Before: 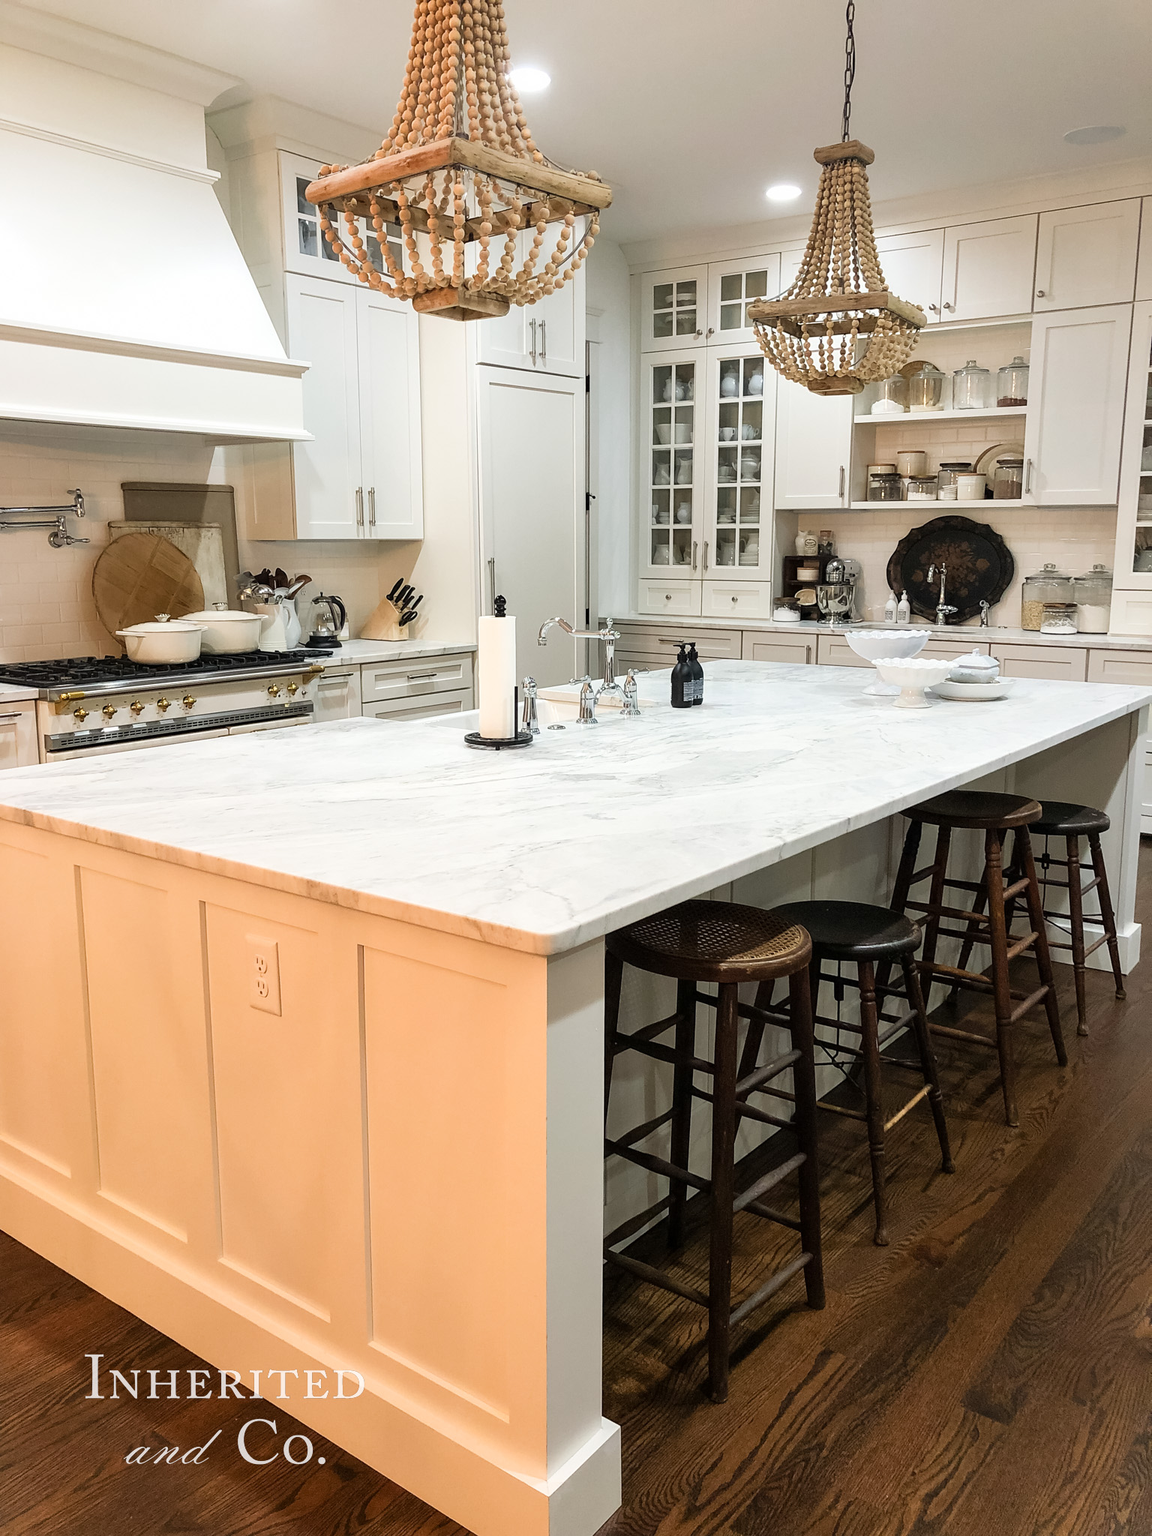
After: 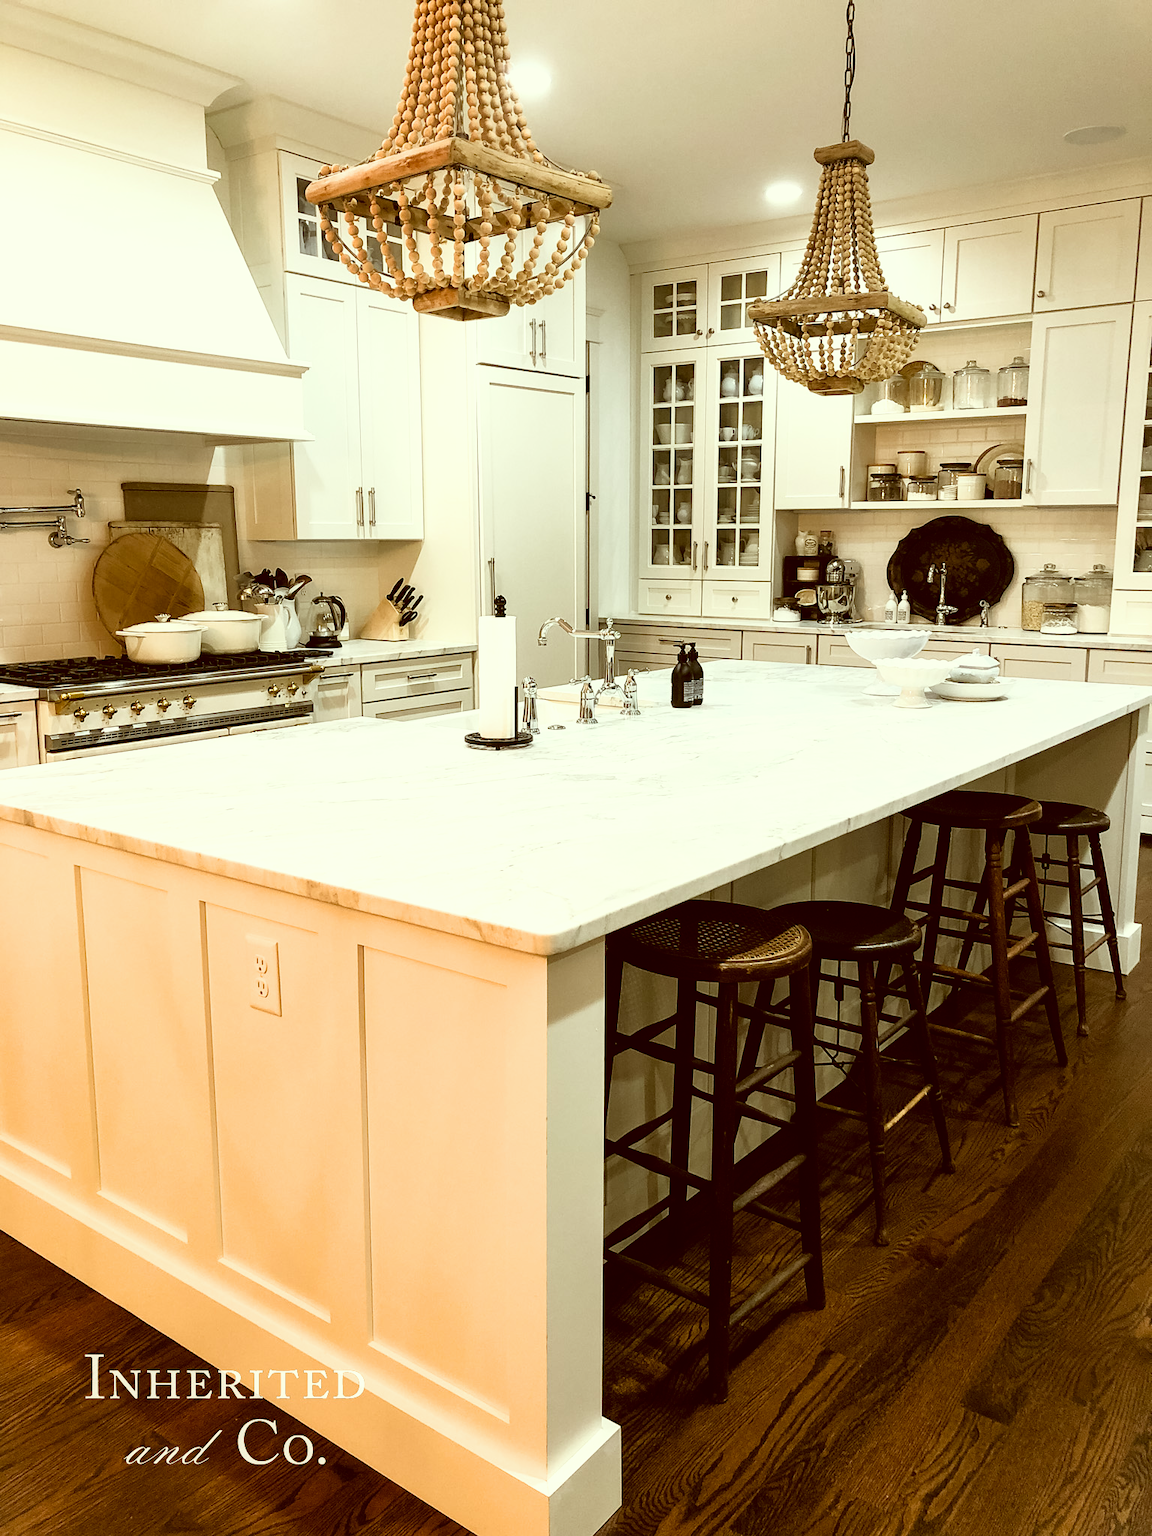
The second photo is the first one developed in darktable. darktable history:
filmic rgb: black relative exposure -9.05 EV, white relative exposure 2.32 EV, threshold 5.97 EV, hardness 7.41, enable highlight reconstruction true
color correction: highlights a* -5.33, highlights b* 9.8, shadows a* 9.5, shadows b* 24.94
